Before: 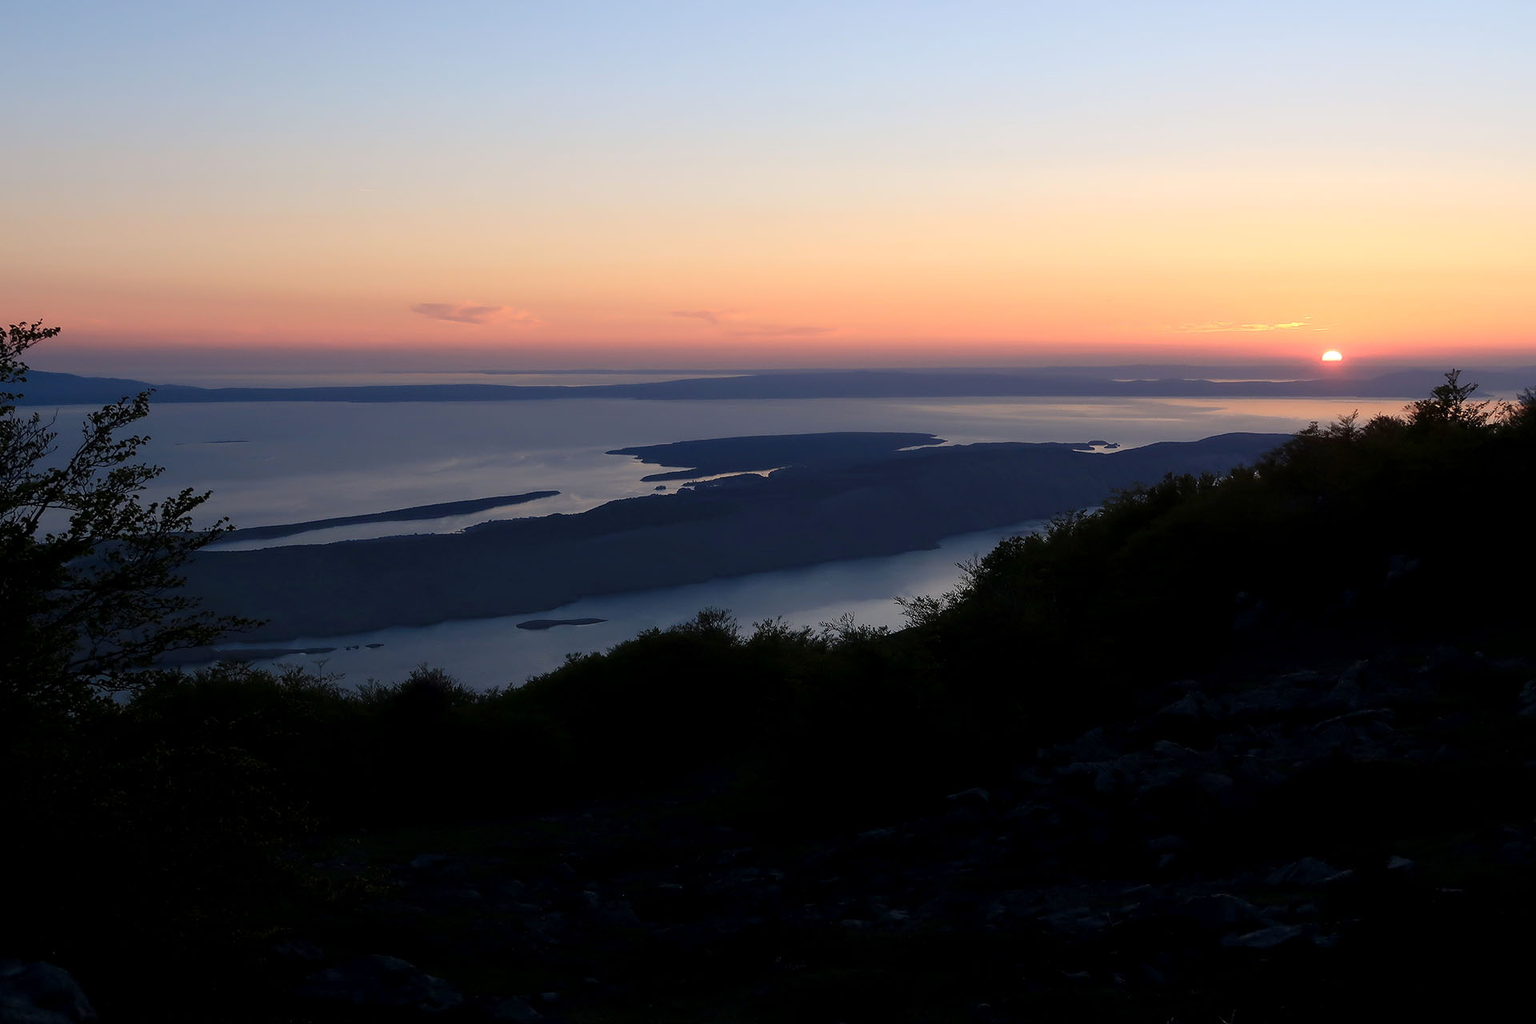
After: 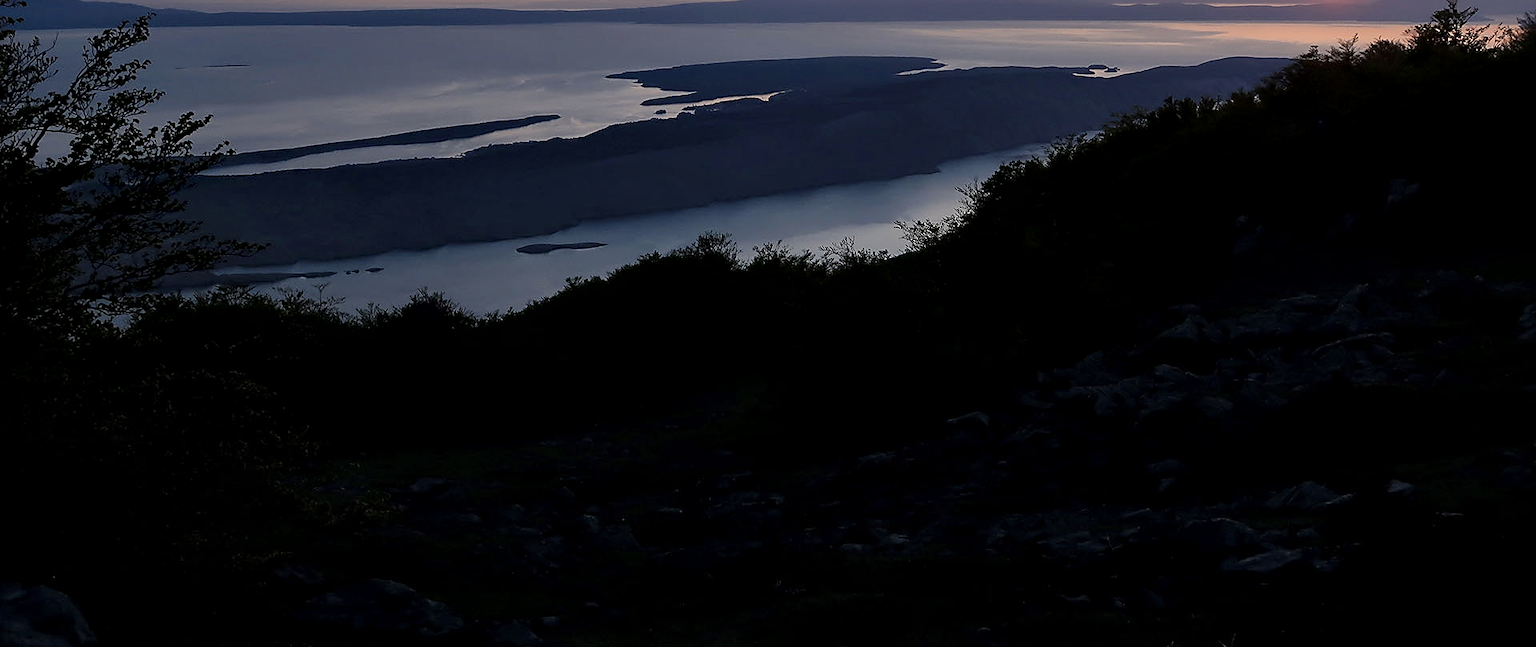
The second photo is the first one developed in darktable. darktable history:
crop and rotate: top 36.796%
local contrast: mode bilateral grid, contrast 25, coarseness 60, detail 151%, midtone range 0.2
contrast brightness saturation: saturation -0.086
sharpen: on, module defaults
